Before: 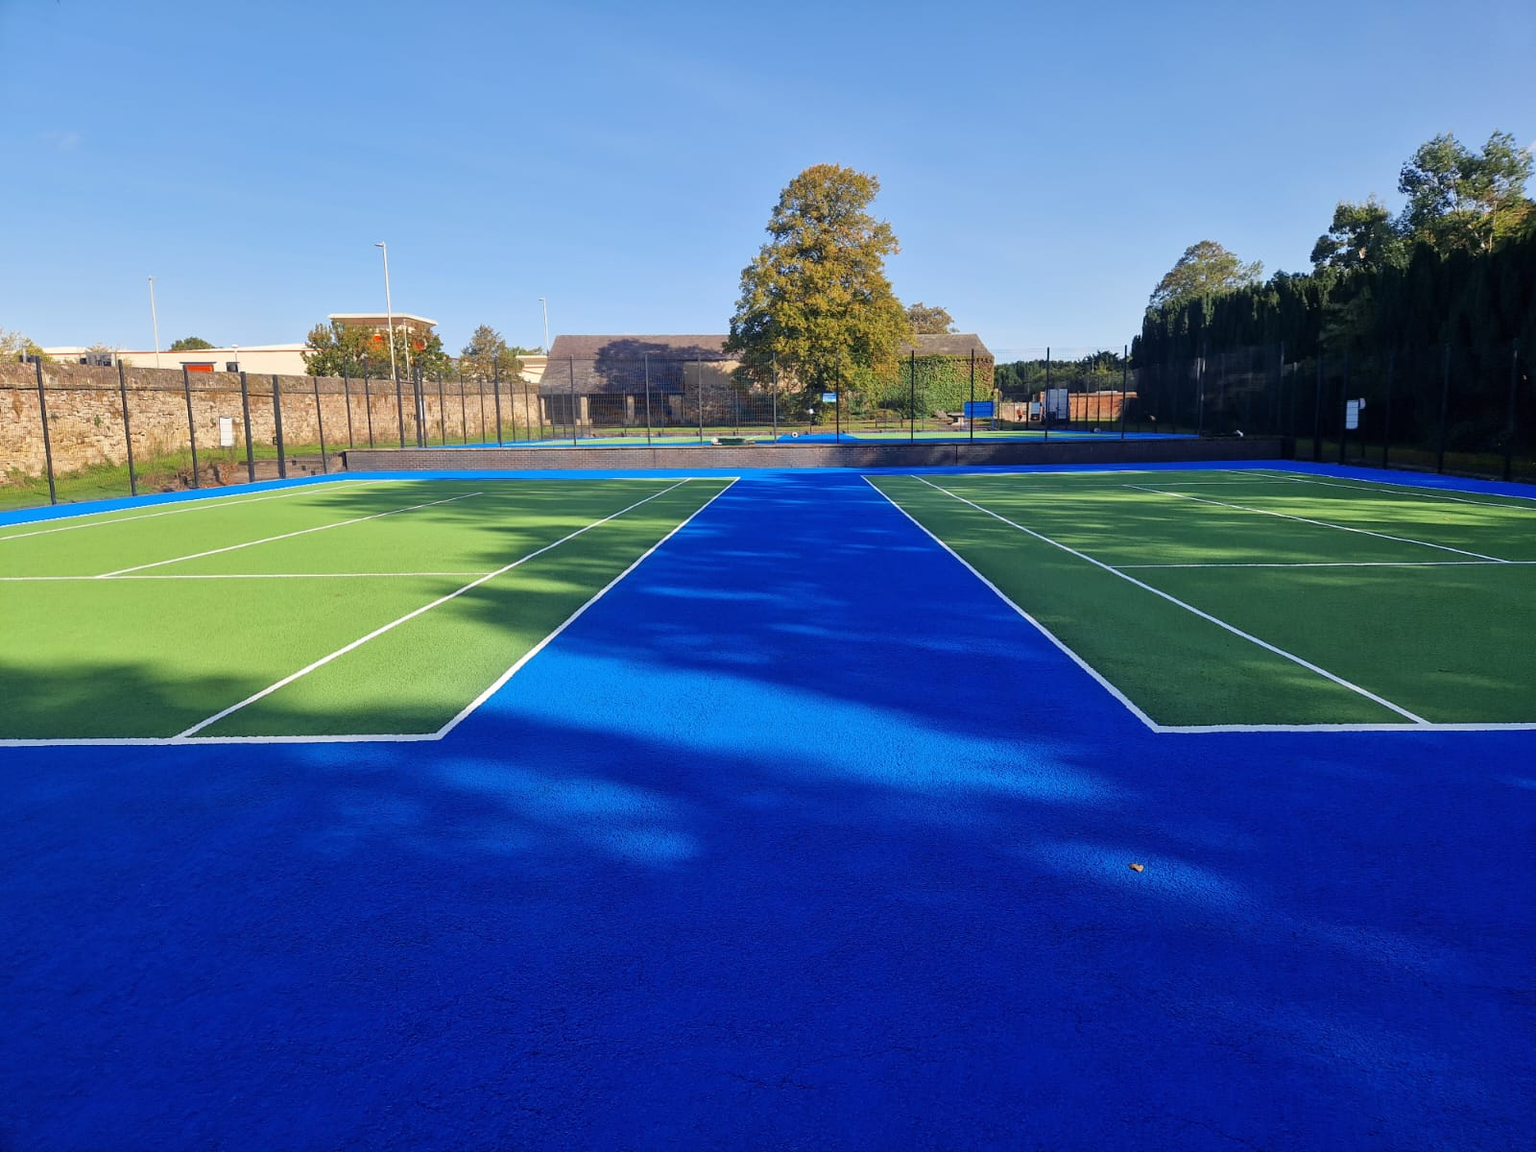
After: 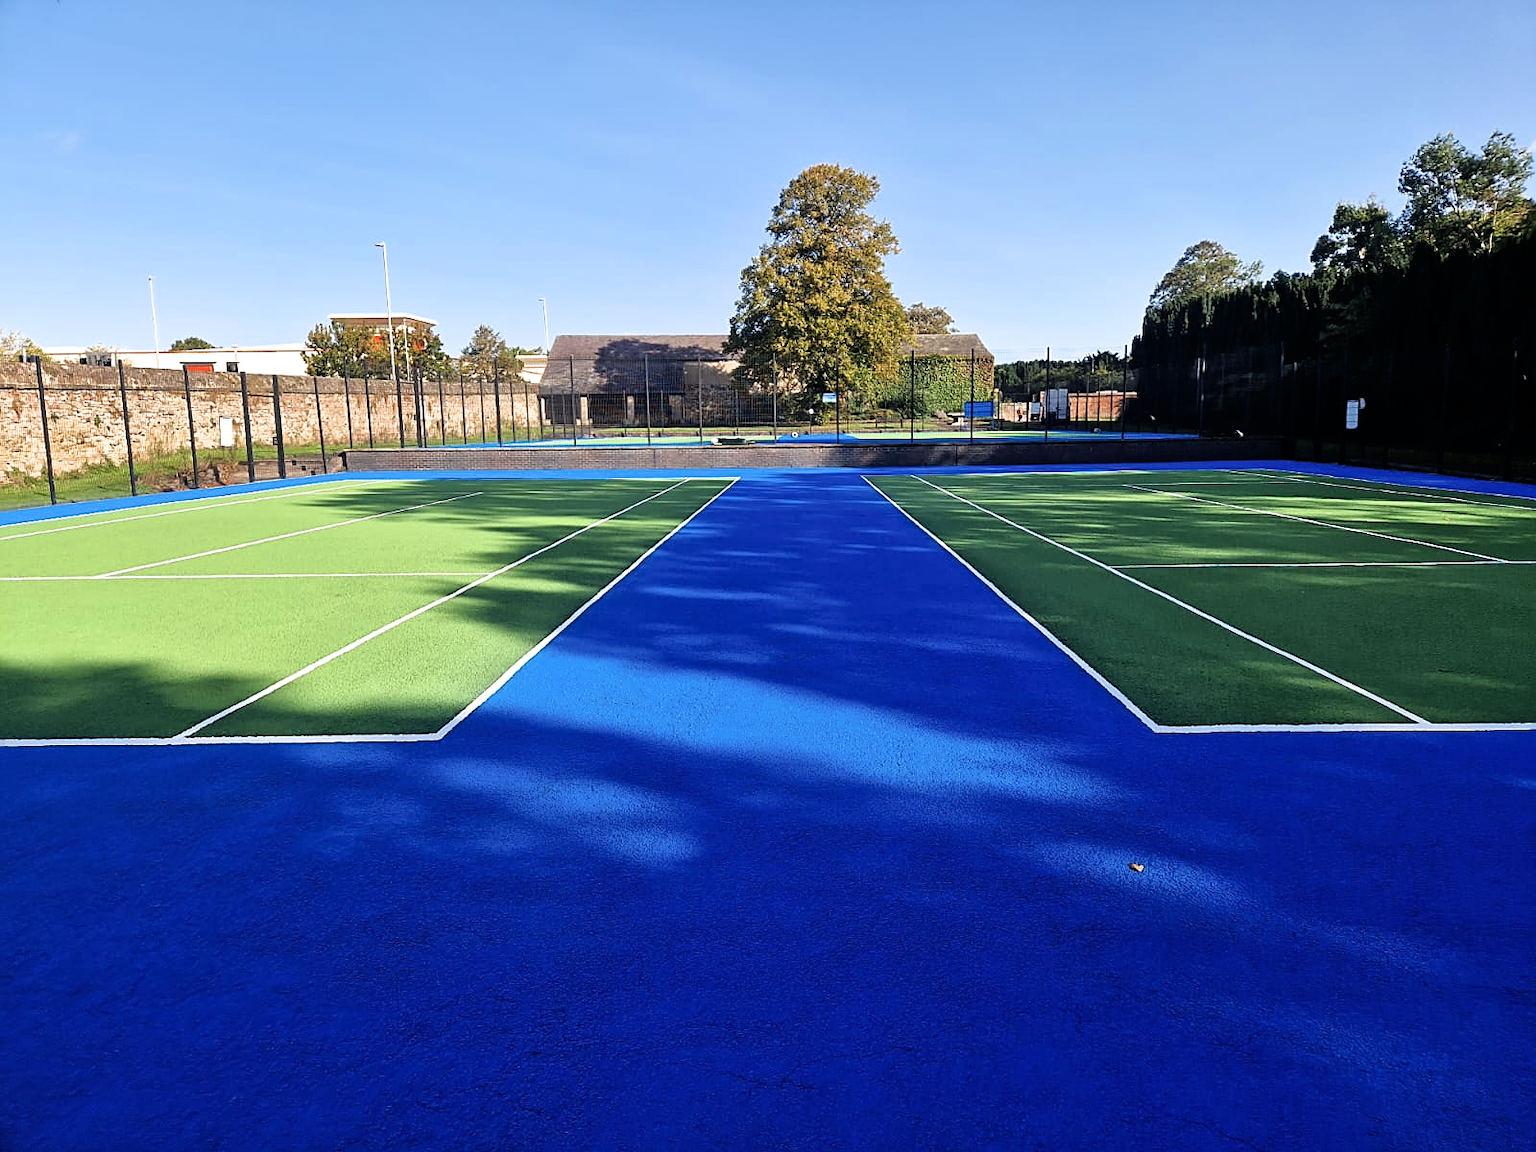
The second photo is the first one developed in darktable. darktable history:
filmic rgb: white relative exposure 2.2 EV, hardness 6.97
sharpen: on, module defaults
